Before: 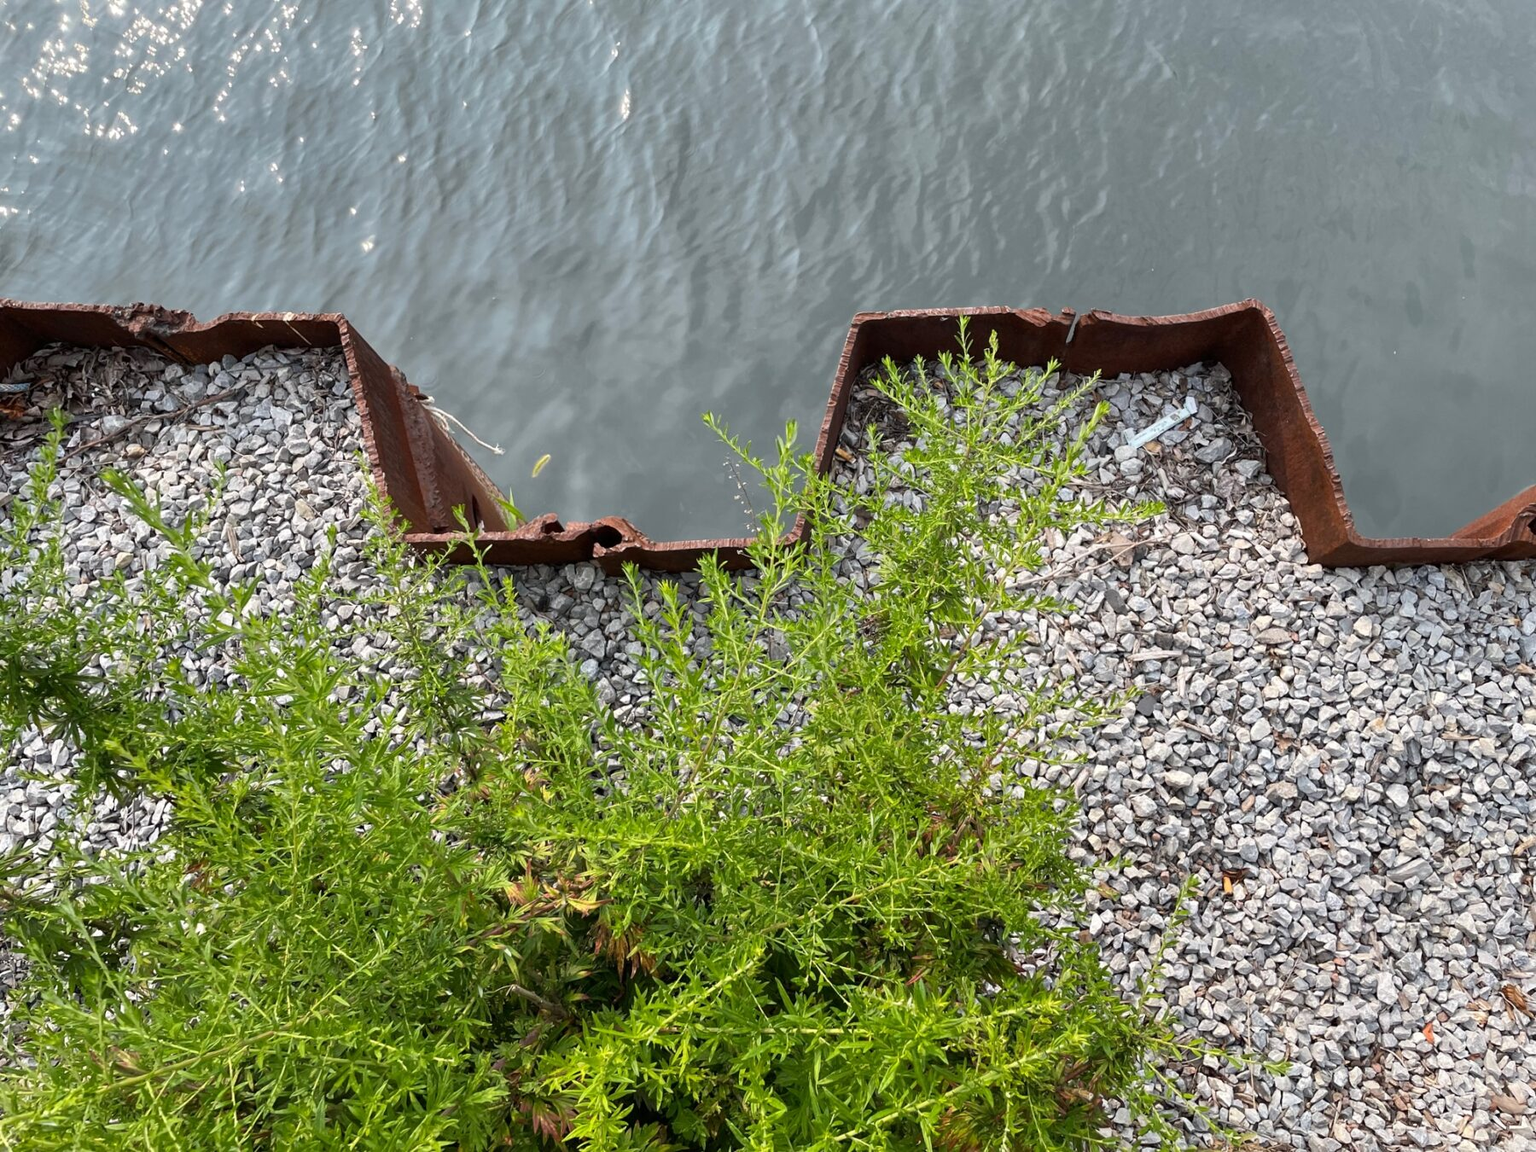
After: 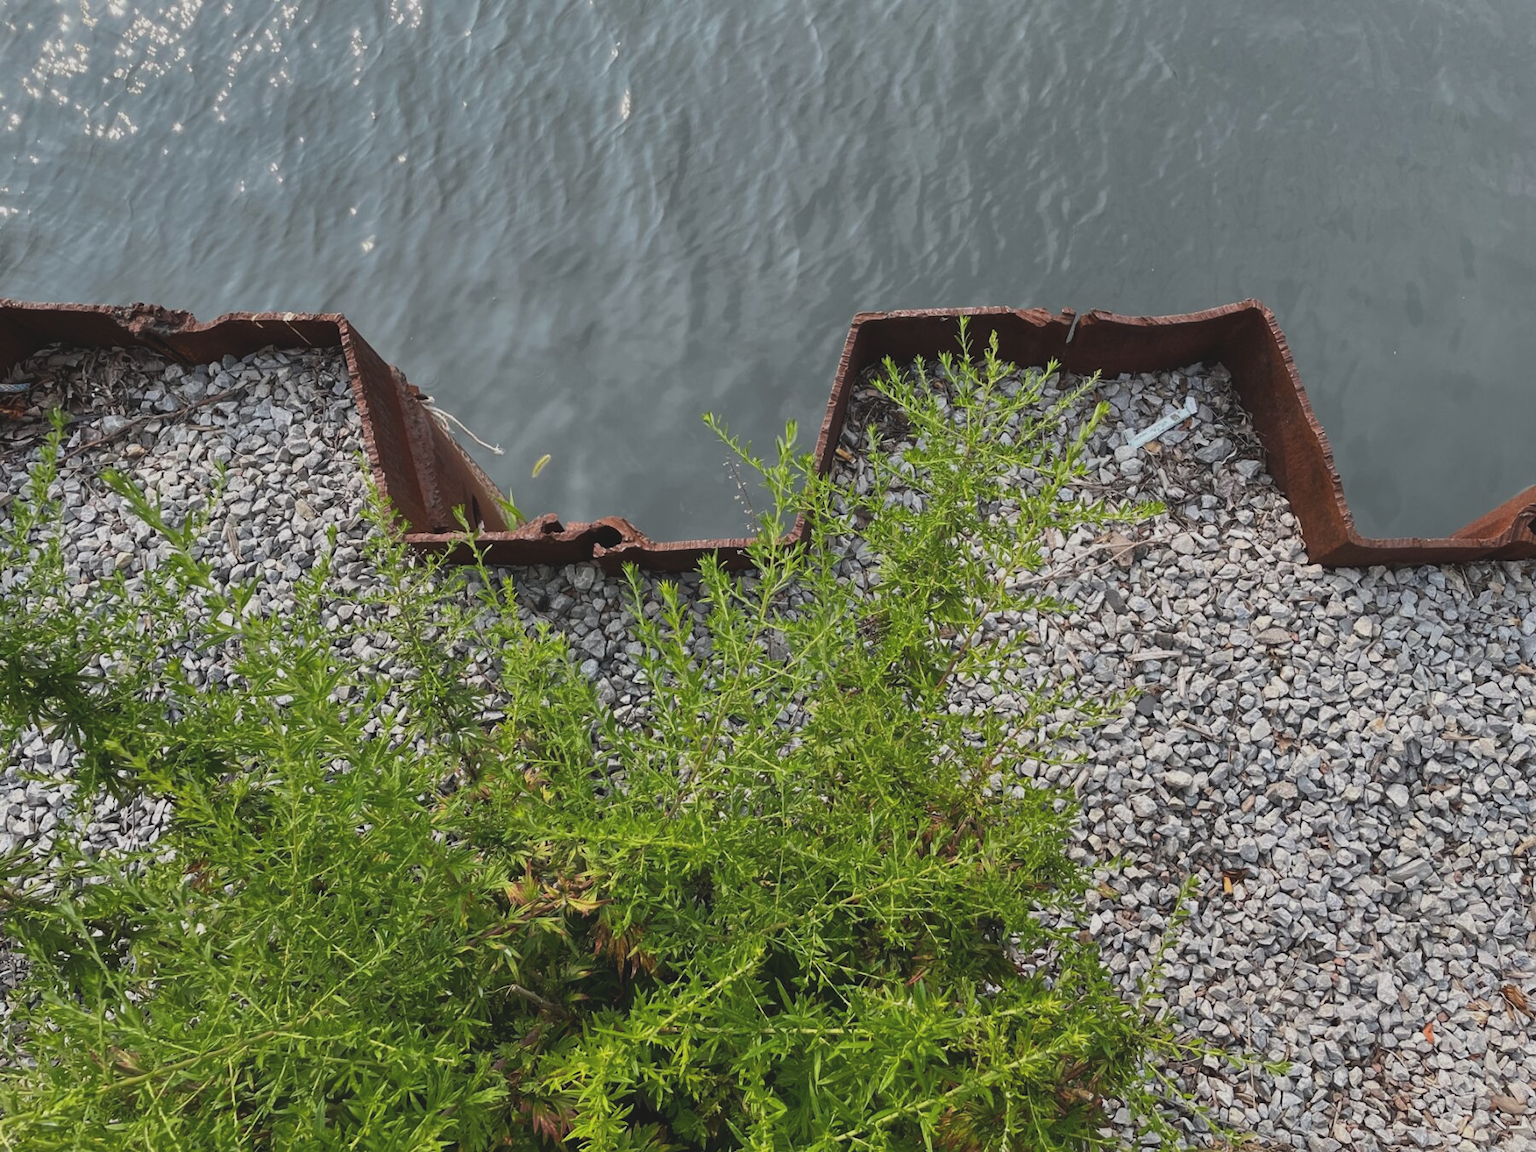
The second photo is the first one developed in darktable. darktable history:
exposure: black level correction -0.015, exposure -0.53 EV, compensate highlight preservation false
